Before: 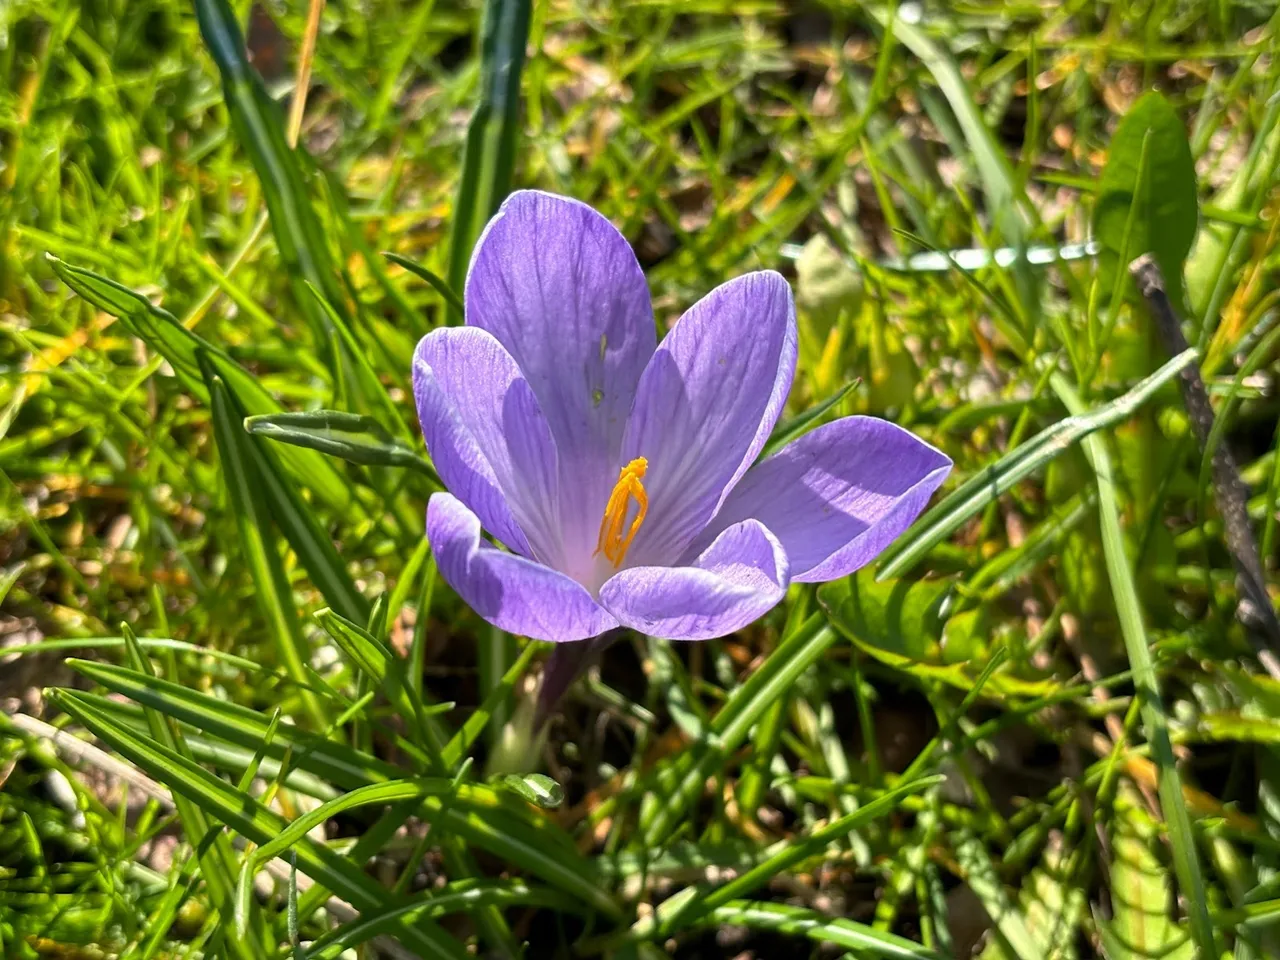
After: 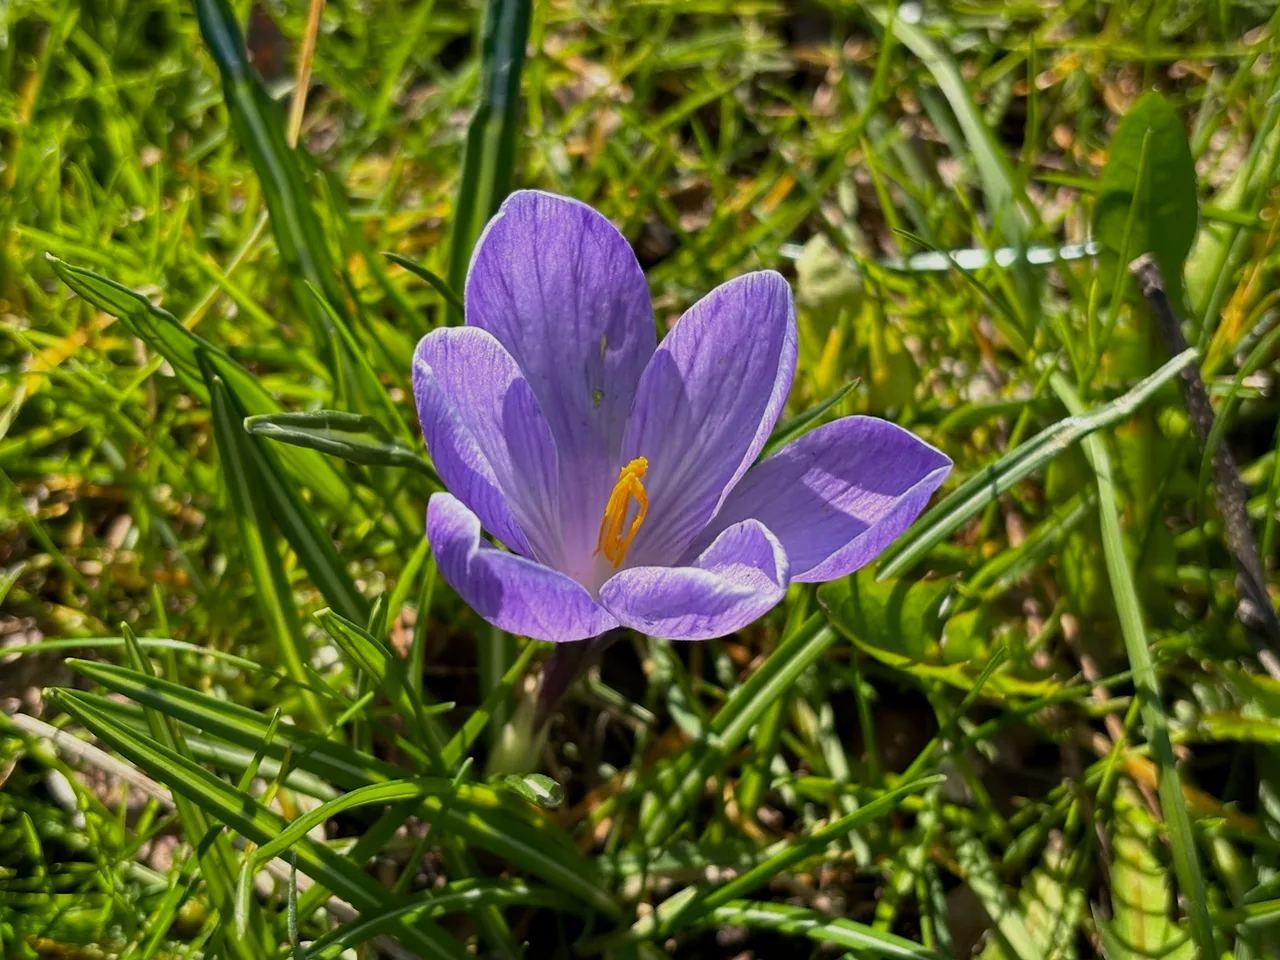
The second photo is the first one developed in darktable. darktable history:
exposure: exposure -0.486 EV, compensate highlight preservation false
haze removal: compatibility mode true, adaptive false
